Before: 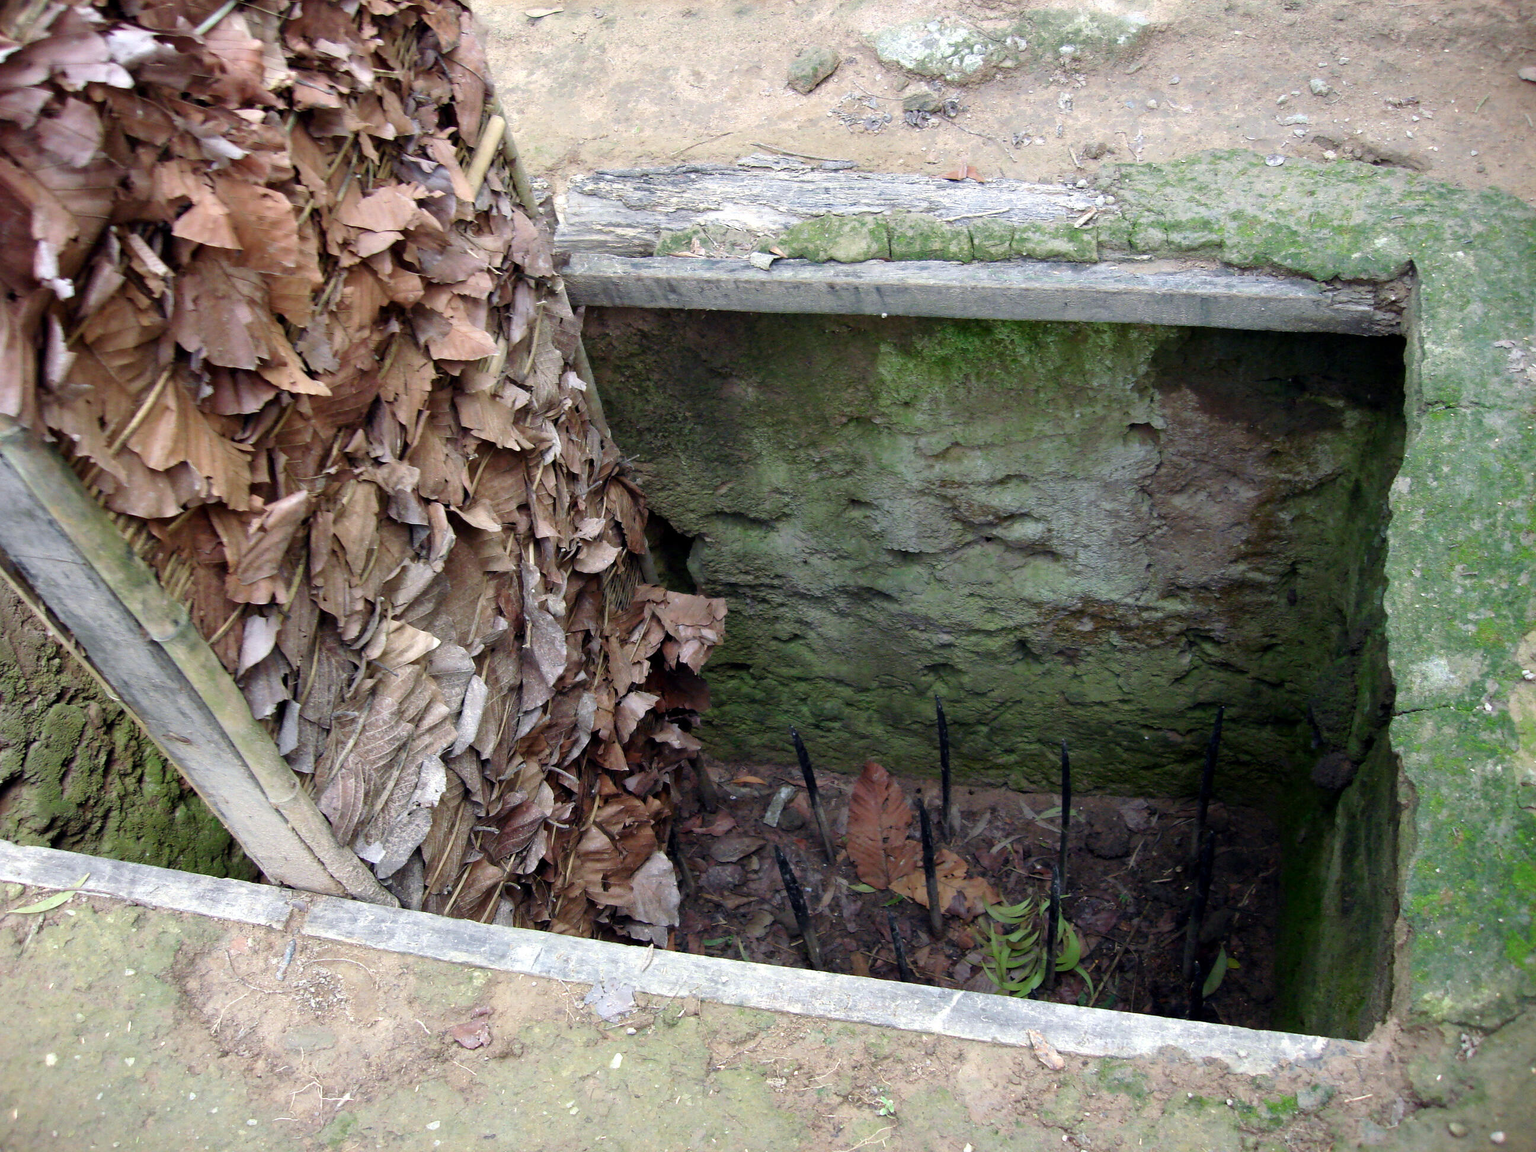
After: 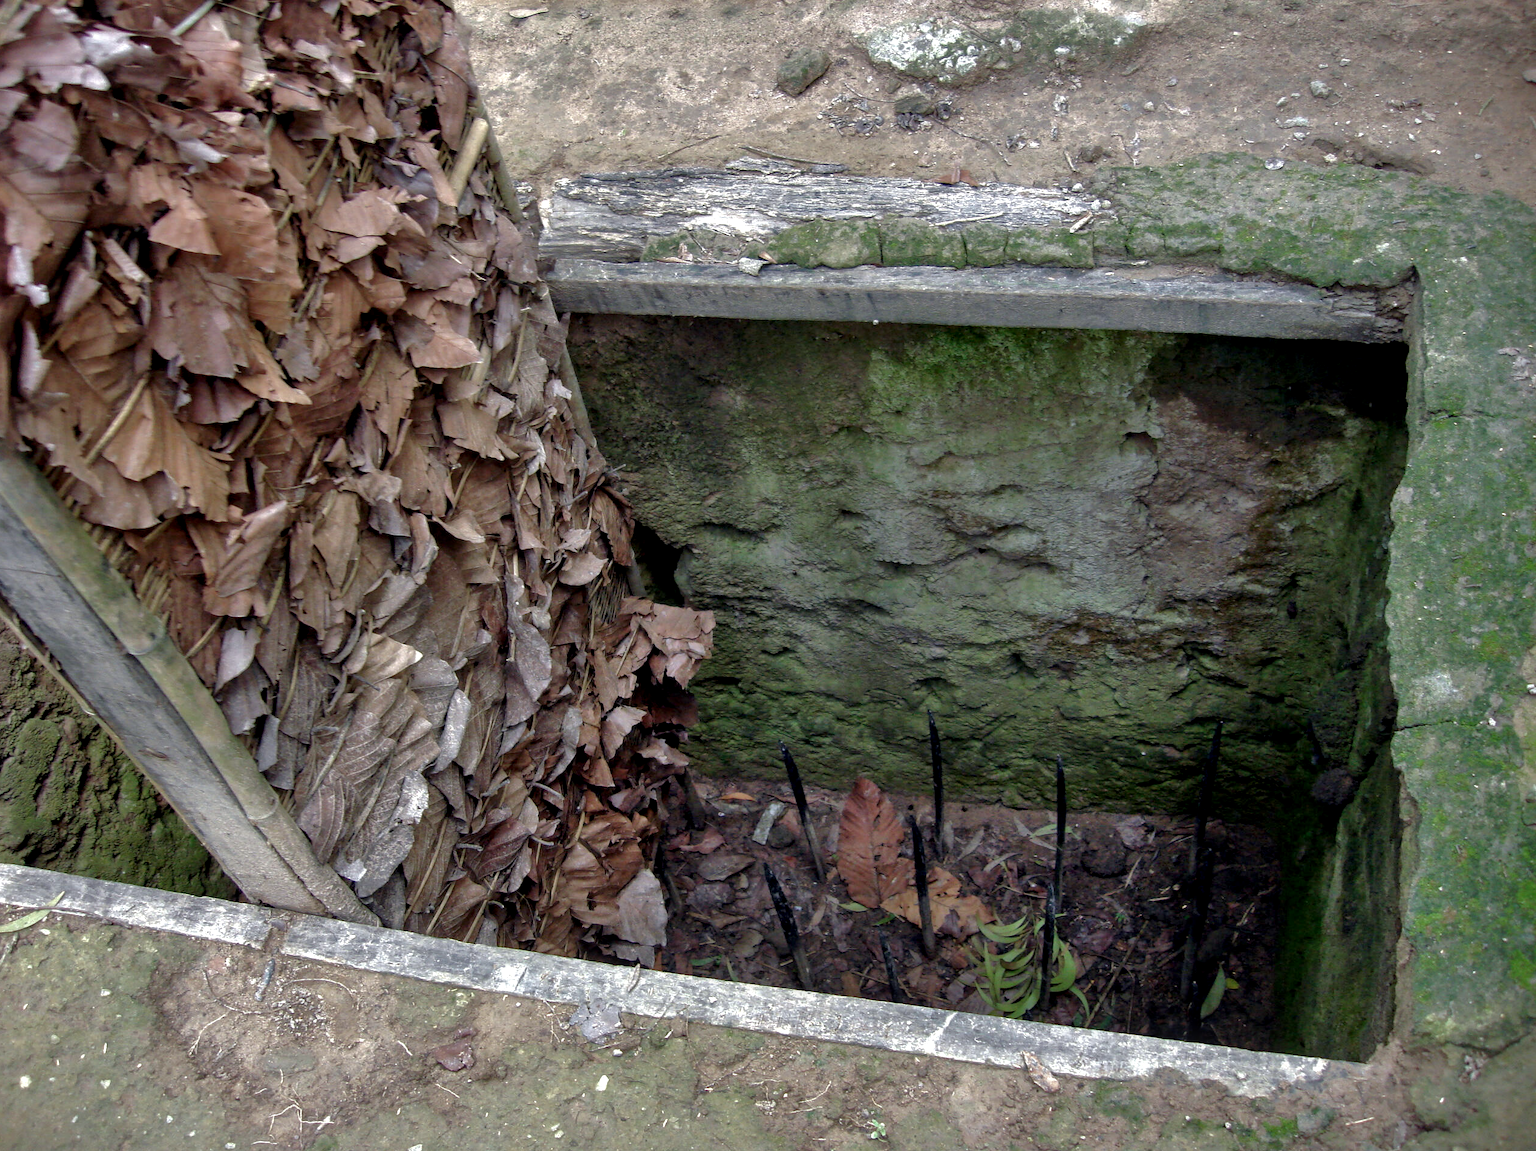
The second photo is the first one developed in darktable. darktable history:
crop: left 1.743%, right 0.268%, bottom 2.011%
local contrast: detail 130%
base curve: curves: ch0 [(0, 0) (0.826, 0.587) (1, 1)]
shadows and highlights: highlights color adjustment 0%, soften with gaussian
